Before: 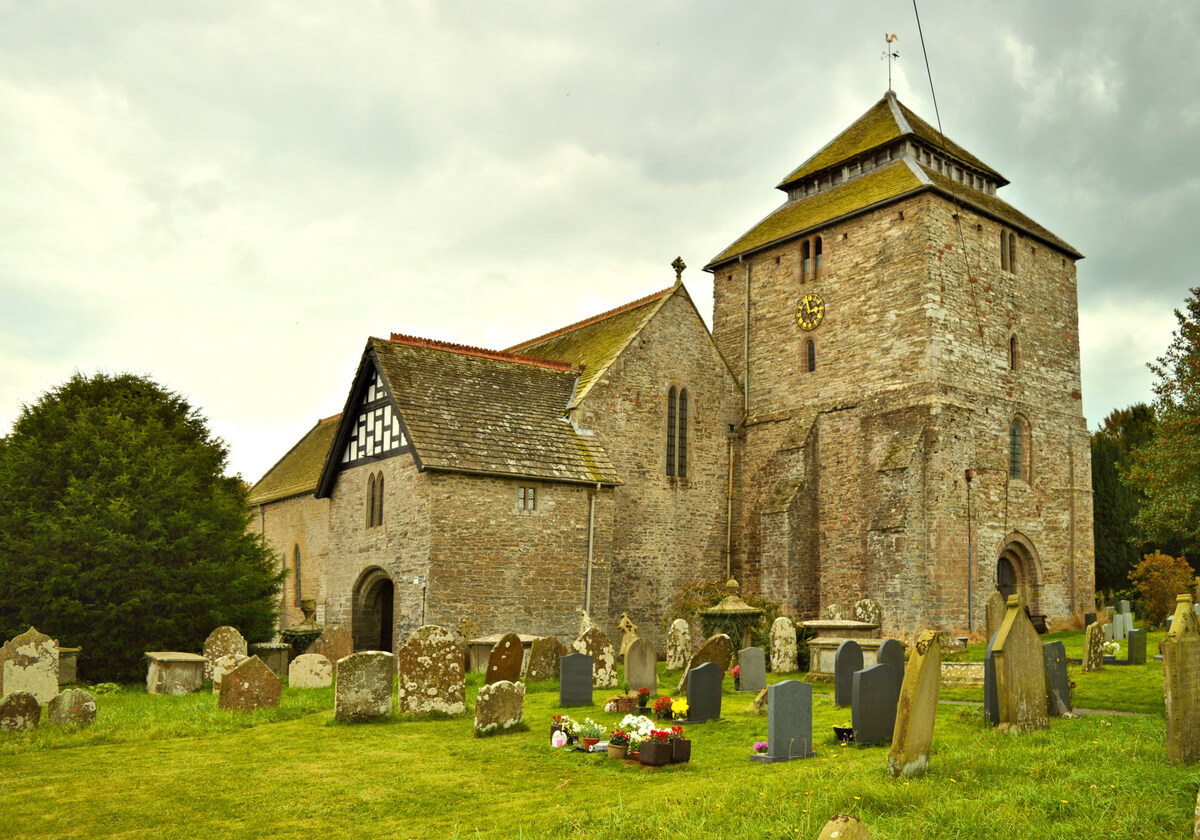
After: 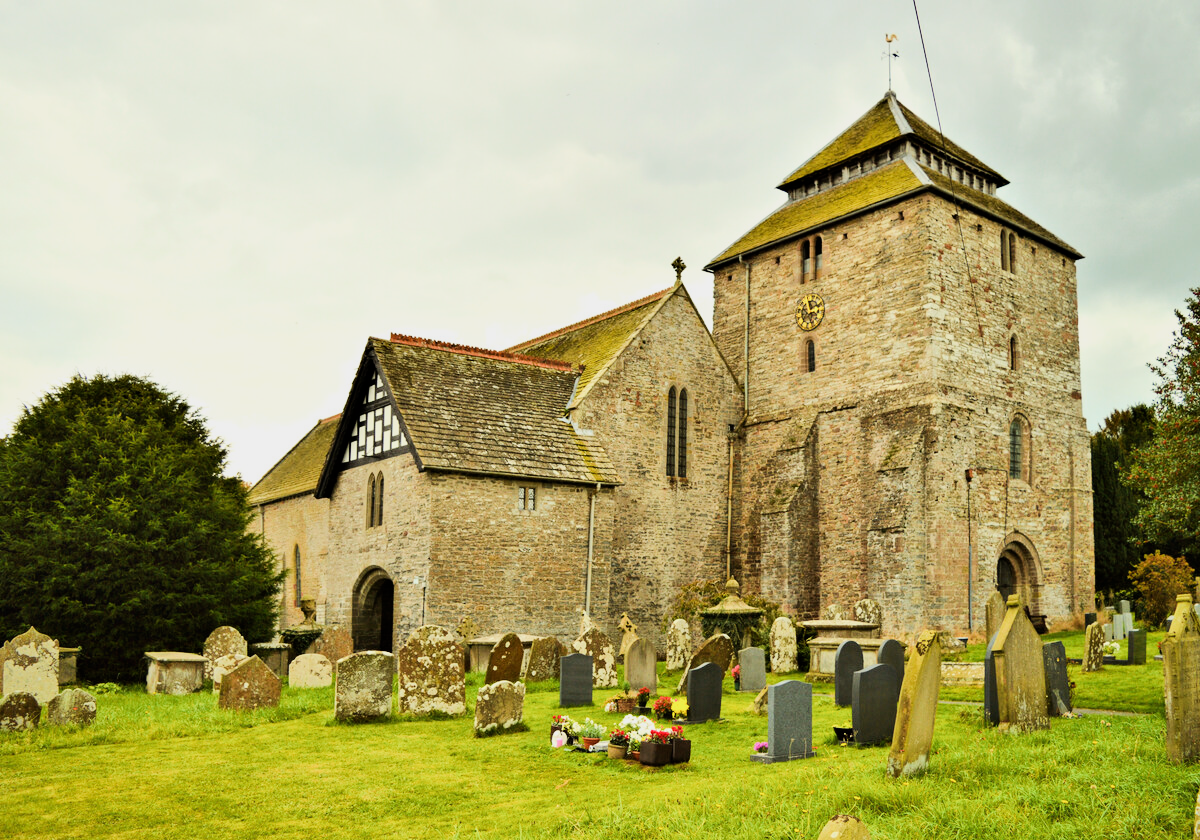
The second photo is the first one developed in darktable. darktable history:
exposure: exposure 0.29 EV, compensate highlight preservation false
tone equalizer: -8 EV -0.75 EV, -7 EV -0.7 EV, -6 EV -0.6 EV, -5 EV -0.4 EV, -3 EV 0.4 EV, -2 EV 0.6 EV, -1 EV 0.7 EV, +0 EV 0.75 EV, edges refinement/feathering 500, mask exposure compensation -1.57 EV, preserve details no
filmic rgb: black relative exposure -16 EV, white relative exposure 6.92 EV, hardness 4.7
